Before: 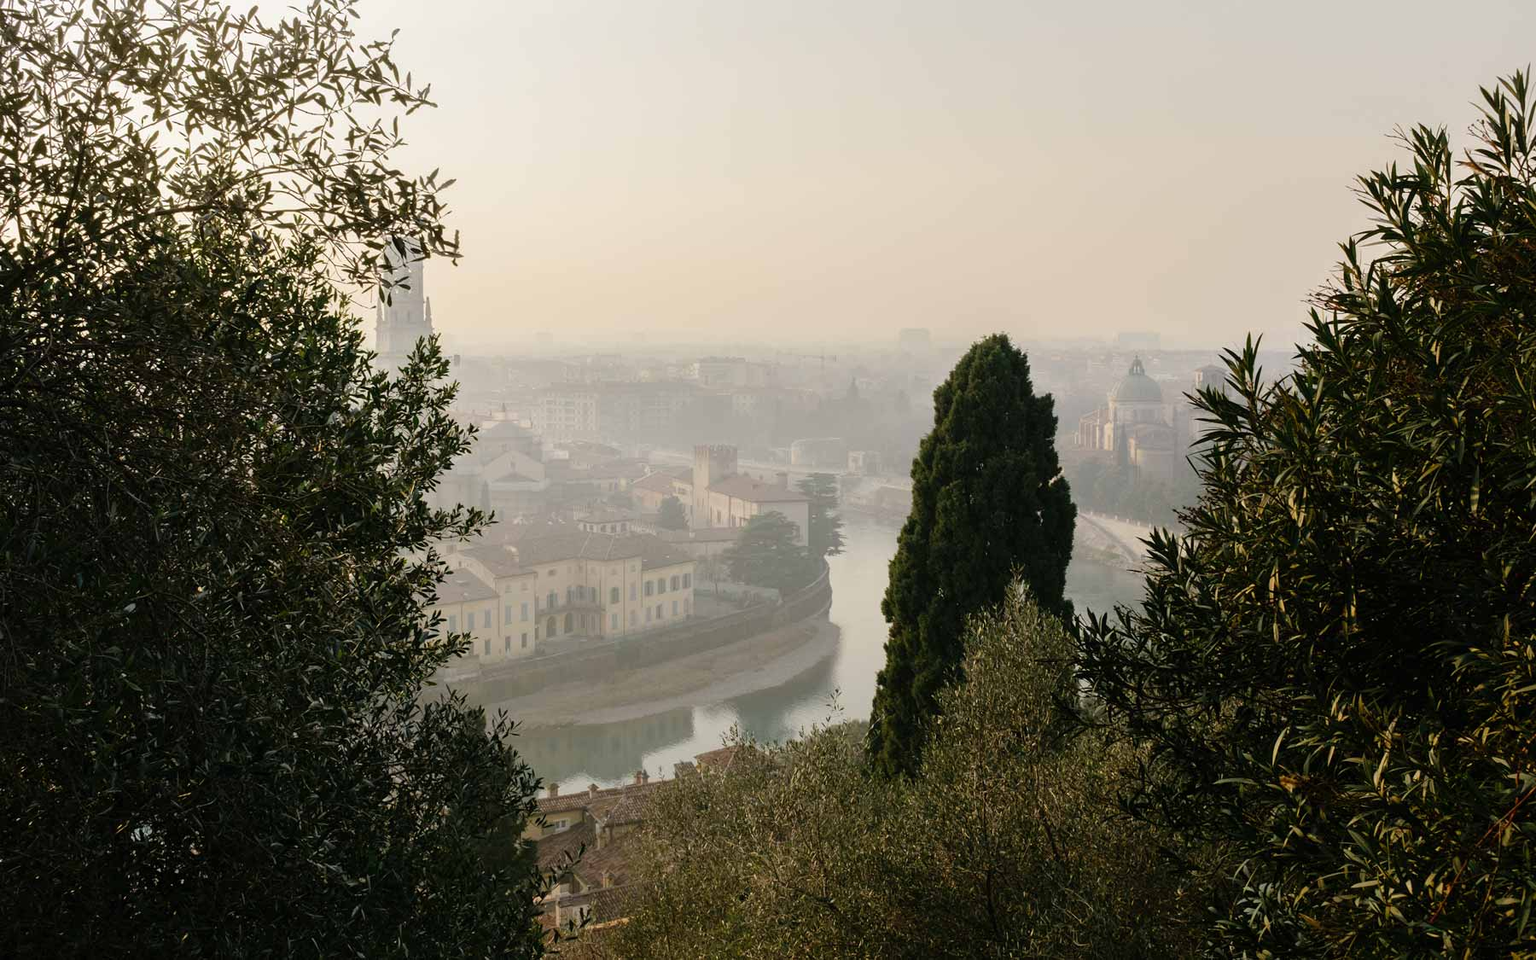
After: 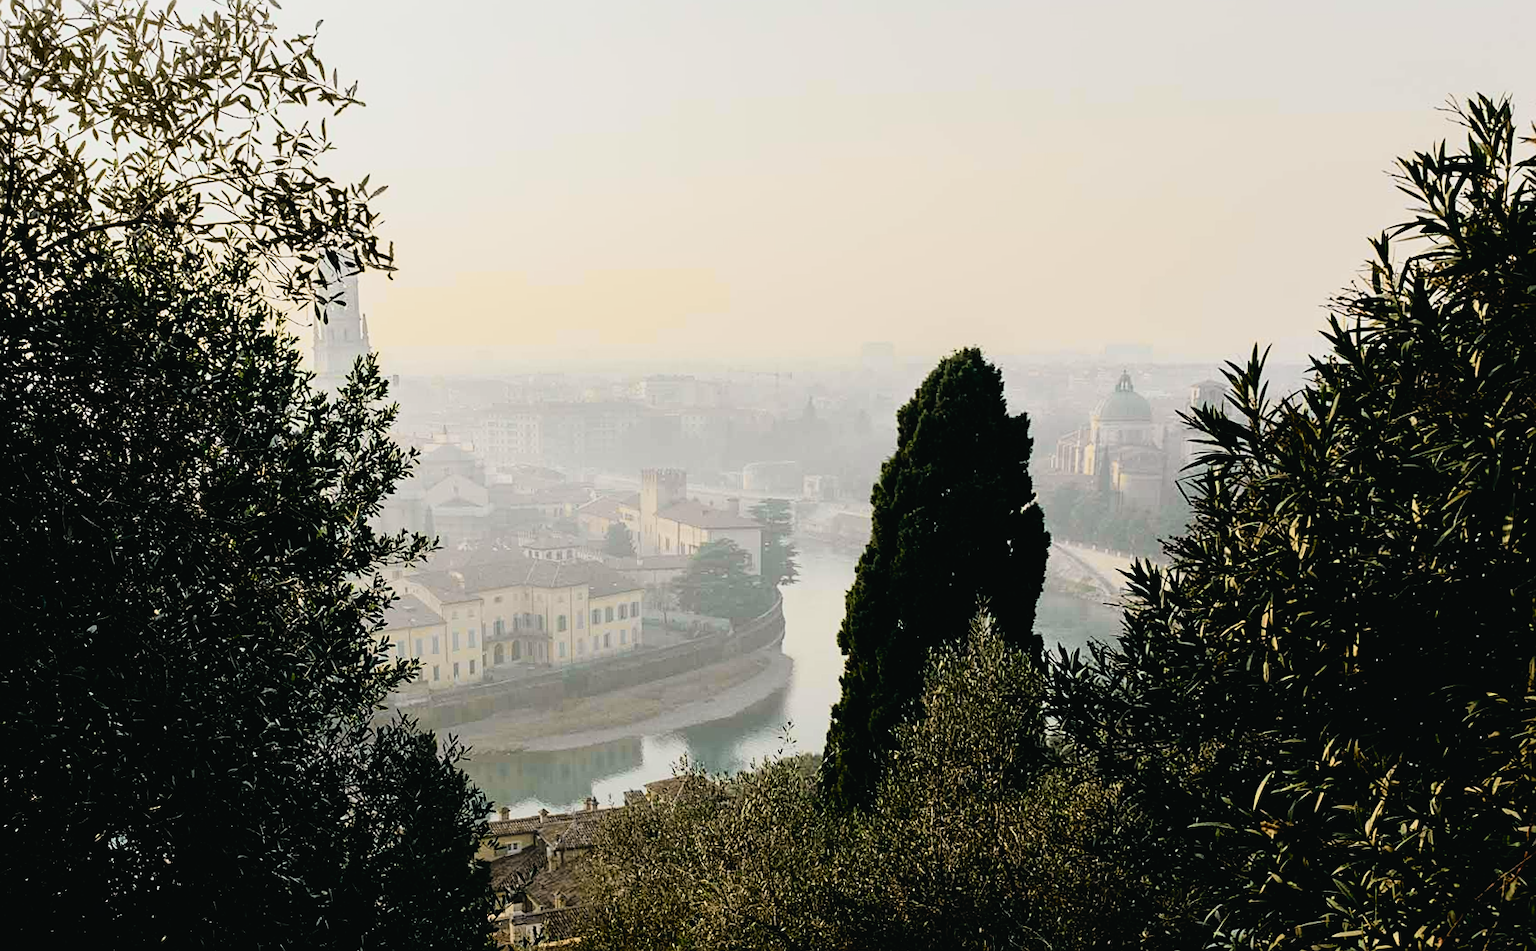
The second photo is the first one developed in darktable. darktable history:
filmic rgb: black relative exposure -4.91 EV, white relative exposure 2.84 EV, hardness 3.7
tone curve: curves: ch0 [(0, 0.022) (0.114, 0.096) (0.282, 0.299) (0.456, 0.51) (0.613, 0.693) (0.786, 0.843) (0.999, 0.949)]; ch1 [(0, 0) (0.384, 0.365) (0.463, 0.447) (0.486, 0.474) (0.503, 0.5) (0.535, 0.522) (0.555, 0.546) (0.593, 0.599) (0.755, 0.793) (1, 1)]; ch2 [(0, 0) (0.369, 0.375) (0.449, 0.434) (0.501, 0.5) (0.528, 0.517) (0.561, 0.57) (0.612, 0.631) (0.668, 0.659) (1, 1)], color space Lab, independent channels, preserve colors none
sharpen: on, module defaults
rotate and perspective: rotation 0.062°, lens shift (vertical) 0.115, lens shift (horizontal) -0.133, crop left 0.047, crop right 0.94, crop top 0.061, crop bottom 0.94
